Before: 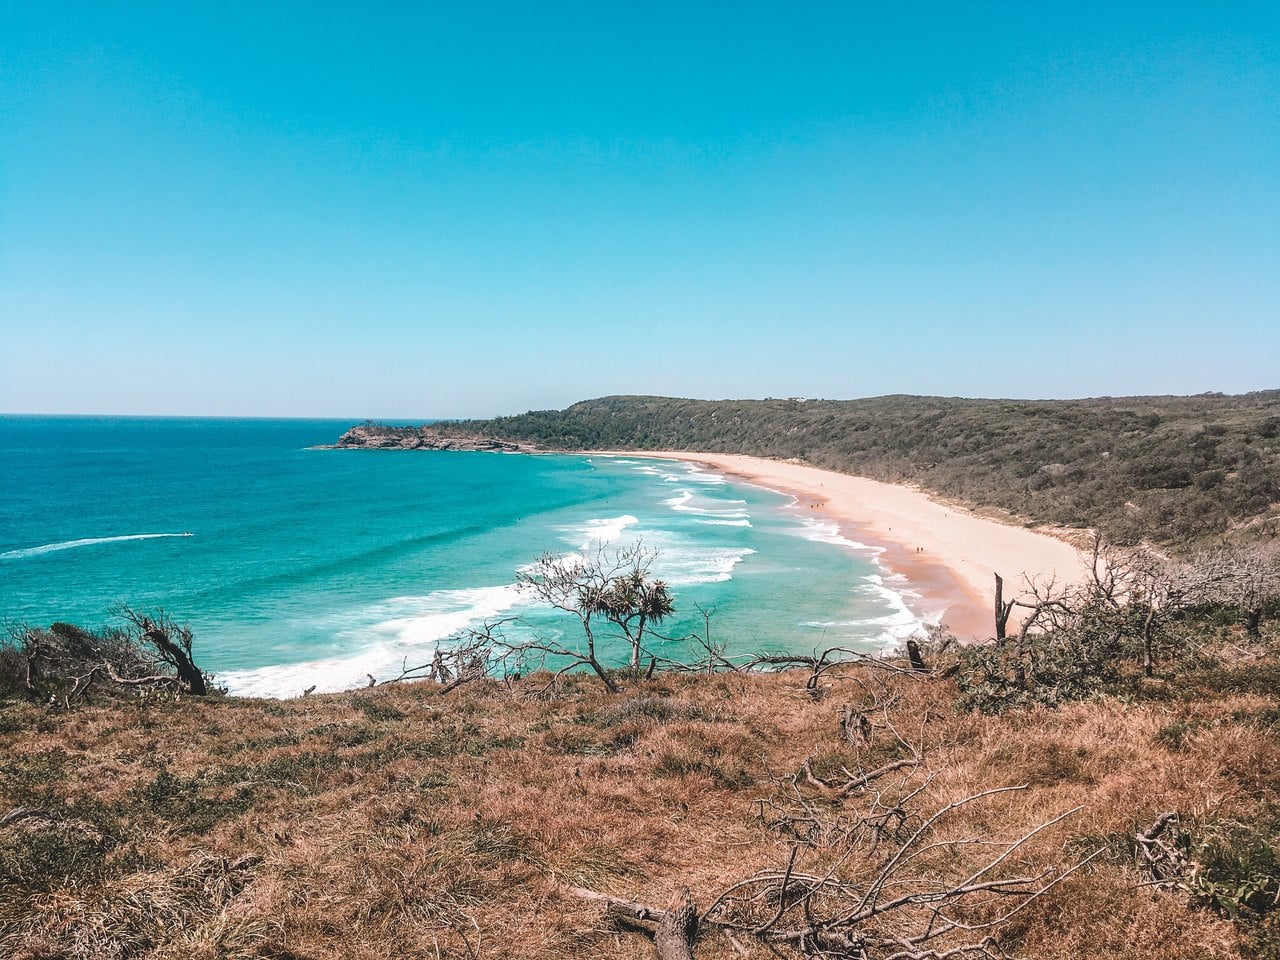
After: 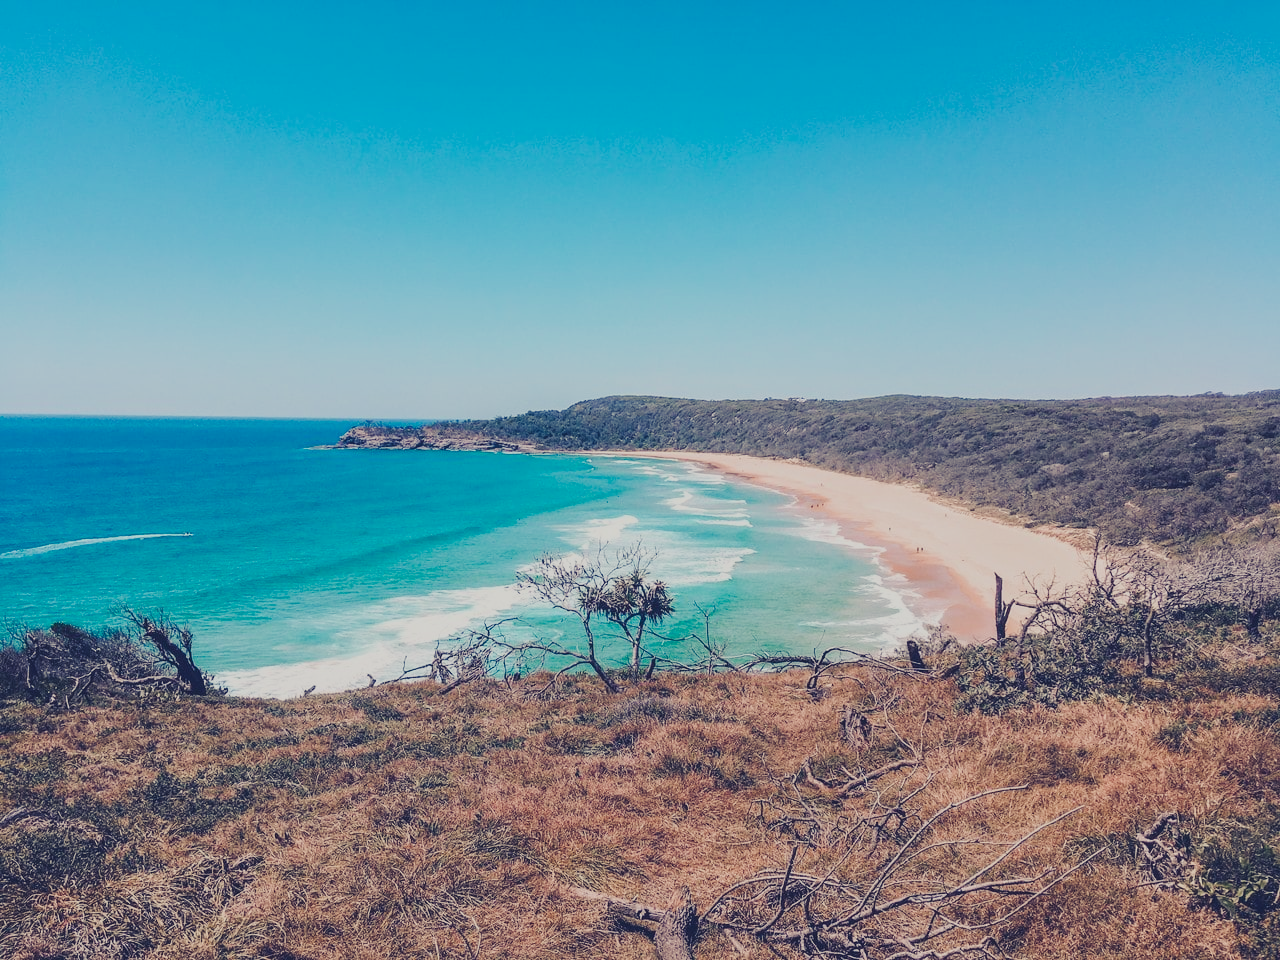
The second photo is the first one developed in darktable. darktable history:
exposure: black level correction -0.023, exposure -0.039 EV, compensate highlight preservation false
tone equalizer: on, module defaults
filmic rgb: black relative exposure -8.54 EV, white relative exposure 5.52 EV, hardness 3.39, contrast 1.016
color balance rgb: shadows lift › luminance -28.76%, shadows lift › chroma 15%, shadows lift › hue 270°, power › chroma 1%, power › hue 255°, highlights gain › luminance 7.14%, highlights gain › chroma 2%, highlights gain › hue 90°, global offset › luminance -0.29%, global offset › hue 260°, perceptual saturation grading › global saturation 20%, perceptual saturation grading › highlights -13.92%, perceptual saturation grading › shadows 50%
